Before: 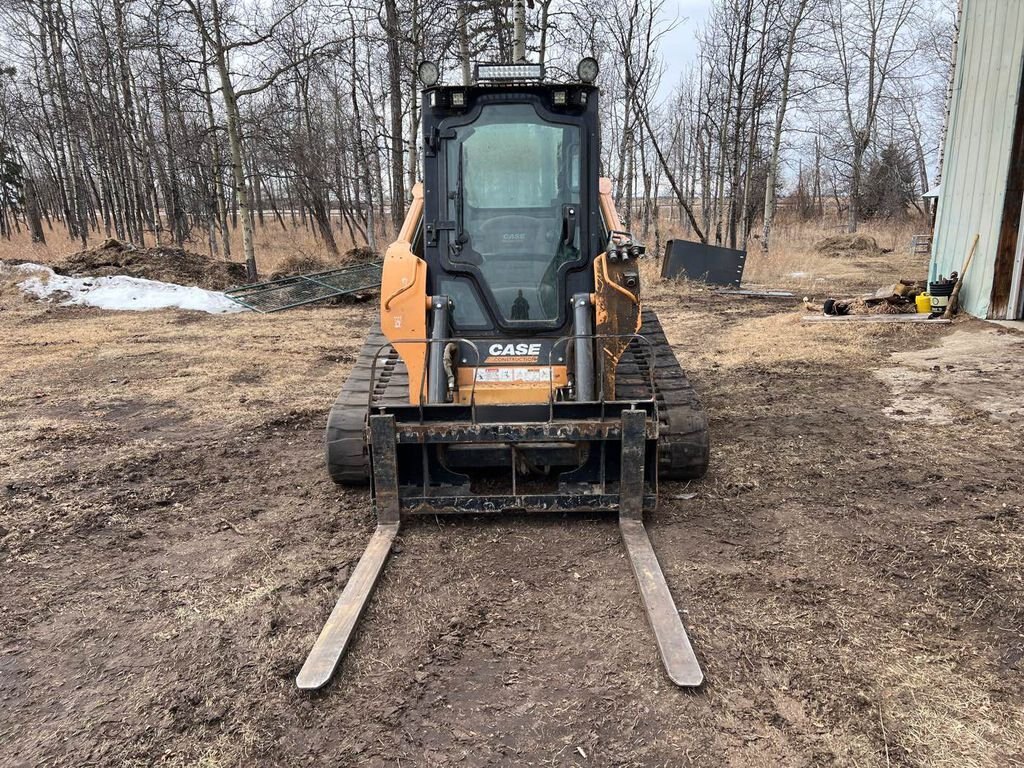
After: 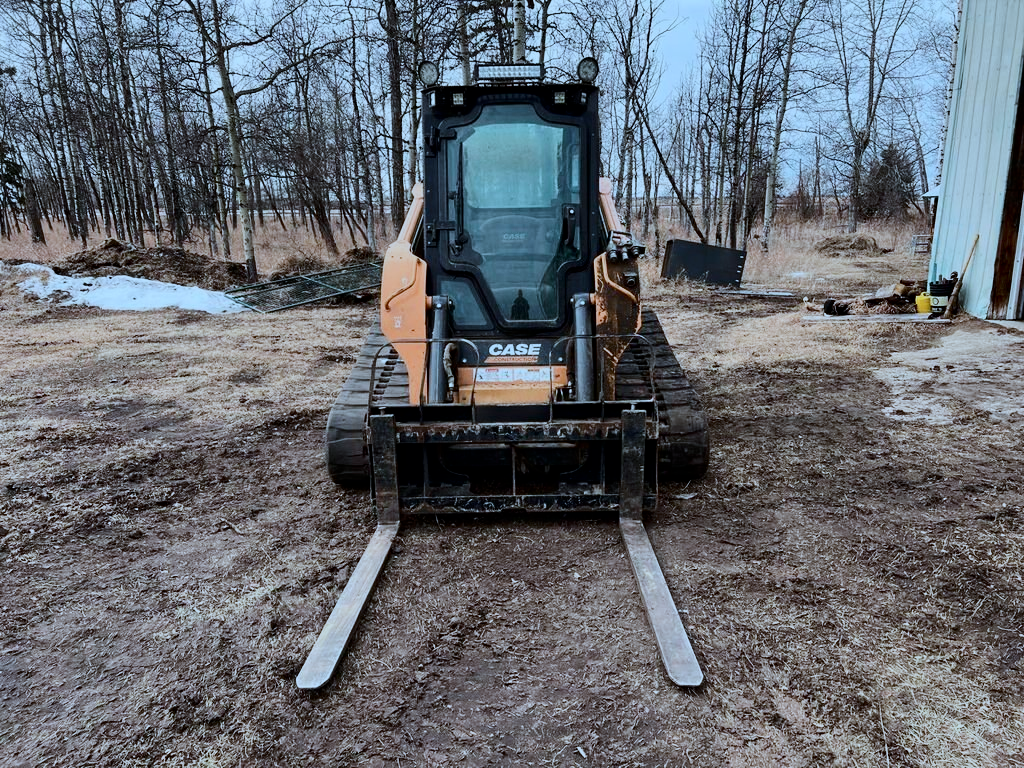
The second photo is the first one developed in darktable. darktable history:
filmic rgb: black relative exposure -7.65 EV, white relative exposure 4.56 EV, threshold 3.06 EV, hardness 3.61, enable highlight reconstruction true
contrast brightness saturation: contrast 0.199, brightness -0.108, saturation 0.103
color correction: highlights a* -8.76, highlights b* -22.84
